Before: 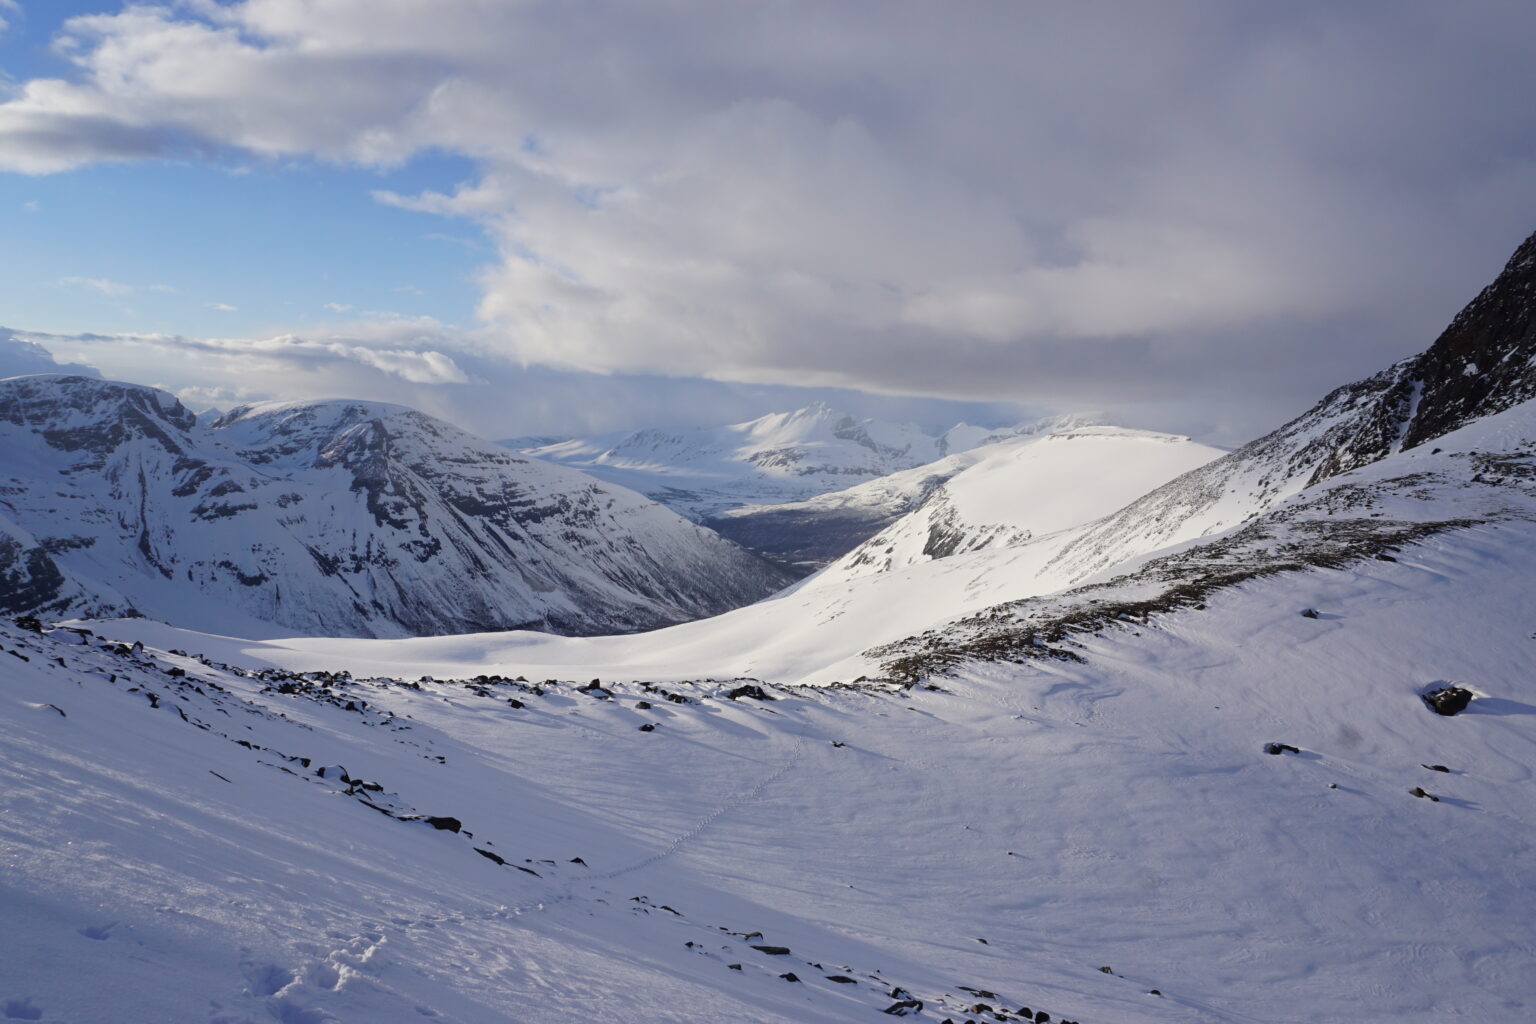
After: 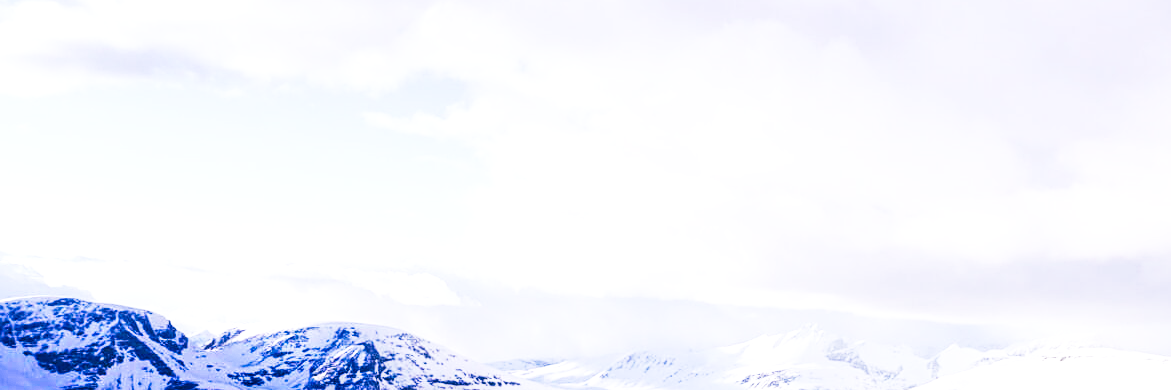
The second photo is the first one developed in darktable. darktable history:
local contrast: detail 130%
sharpen: on, module defaults
white balance: red 1.004, blue 1.096
tone curve: curves: ch0 [(0, 0) (0.003, 0.001) (0.011, 0.005) (0.025, 0.009) (0.044, 0.014) (0.069, 0.018) (0.1, 0.025) (0.136, 0.029) (0.177, 0.042) (0.224, 0.064) (0.277, 0.107) (0.335, 0.182) (0.399, 0.3) (0.468, 0.462) (0.543, 0.639) (0.623, 0.802) (0.709, 0.916) (0.801, 0.963) (0.898, 0.988) (1, 1)], preserve colors none
exposure: black level correction 0, exposure 1.1 EV, compensate exposure bias true, compensate highlight preservation false
crop: left 0.579%, top 7.627%, right 23.167%, bottom 54.275%
